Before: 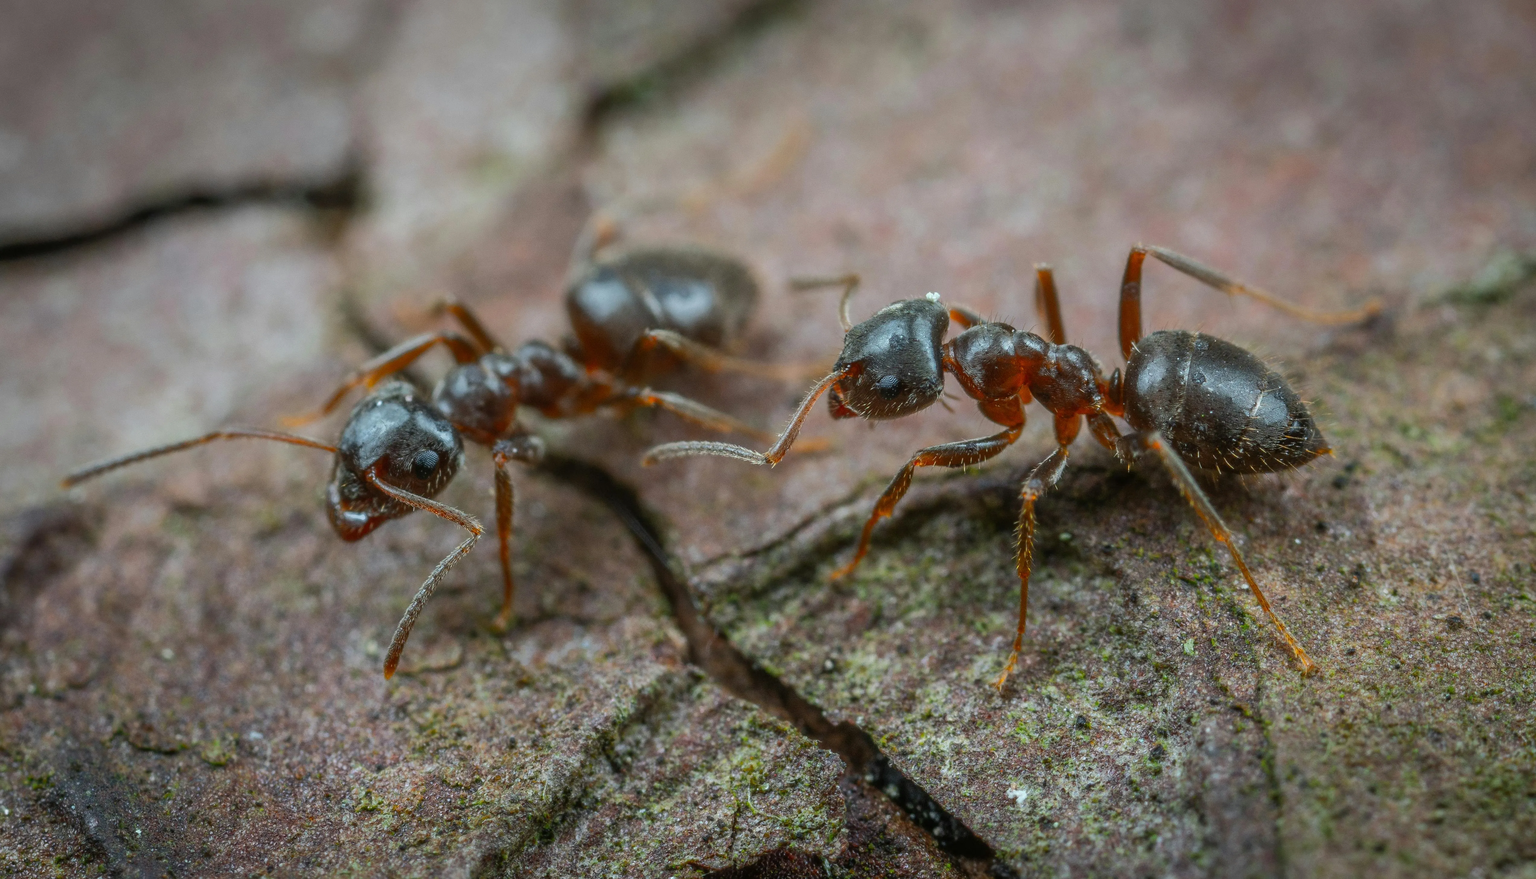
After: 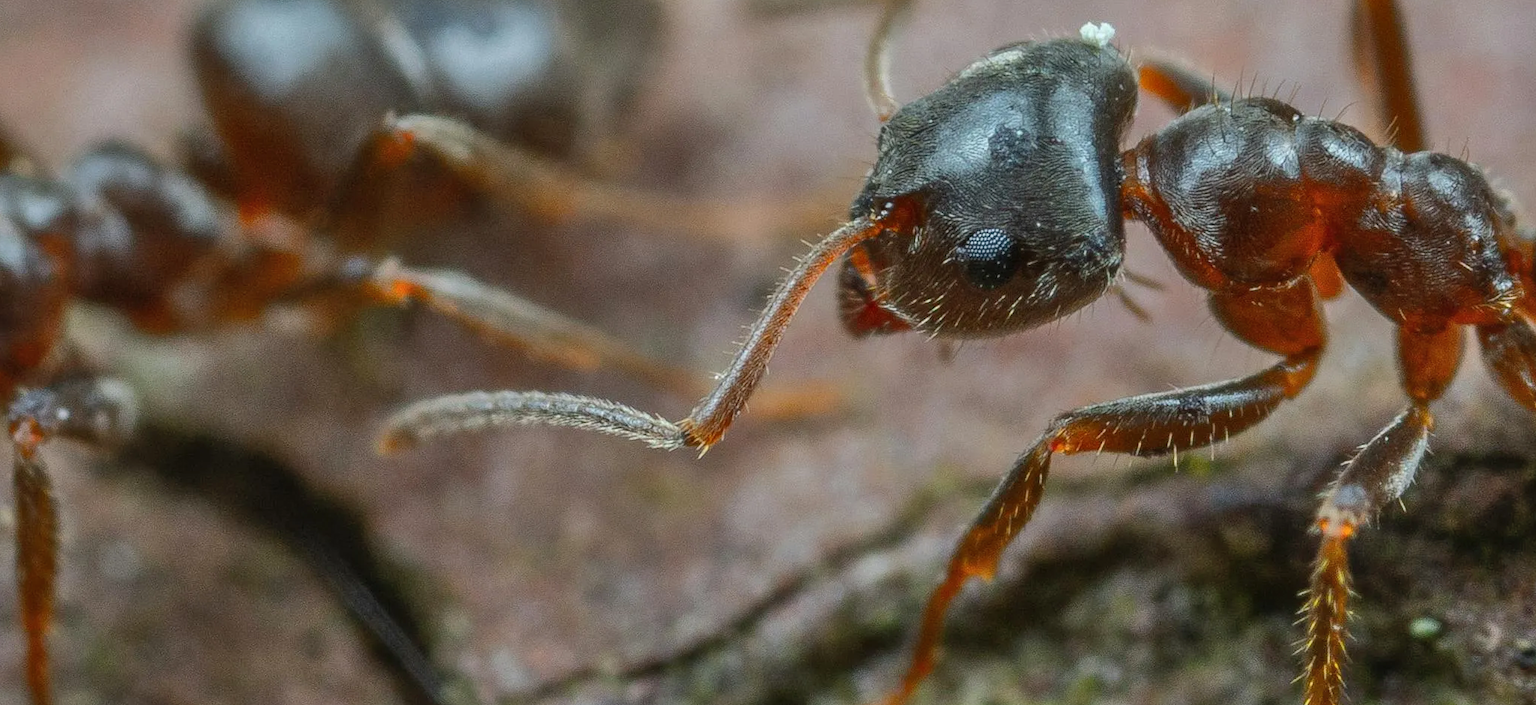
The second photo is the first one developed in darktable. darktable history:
shadows and highlights: low approximation 0.01, soften with gaussian
crop: left 31.883%, top 32.223%, right 27.686%, bottom 35.327%
